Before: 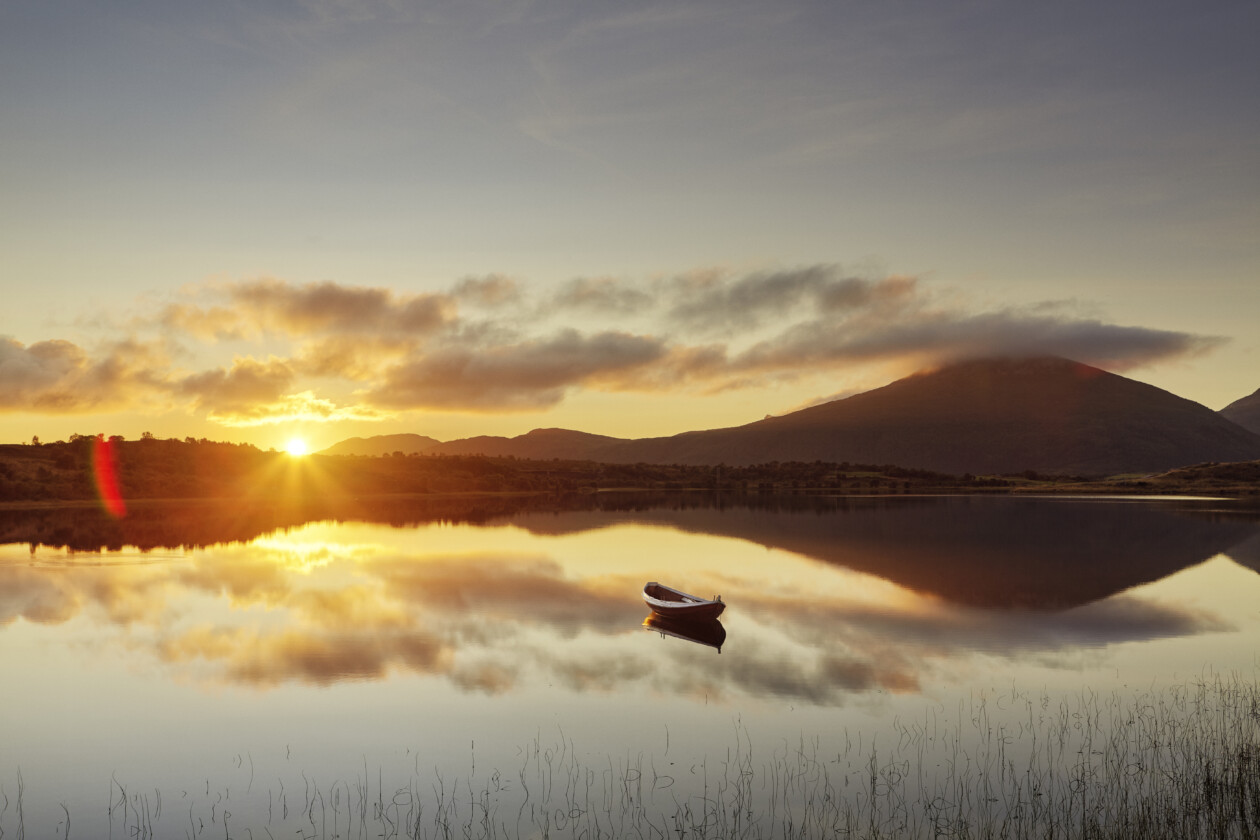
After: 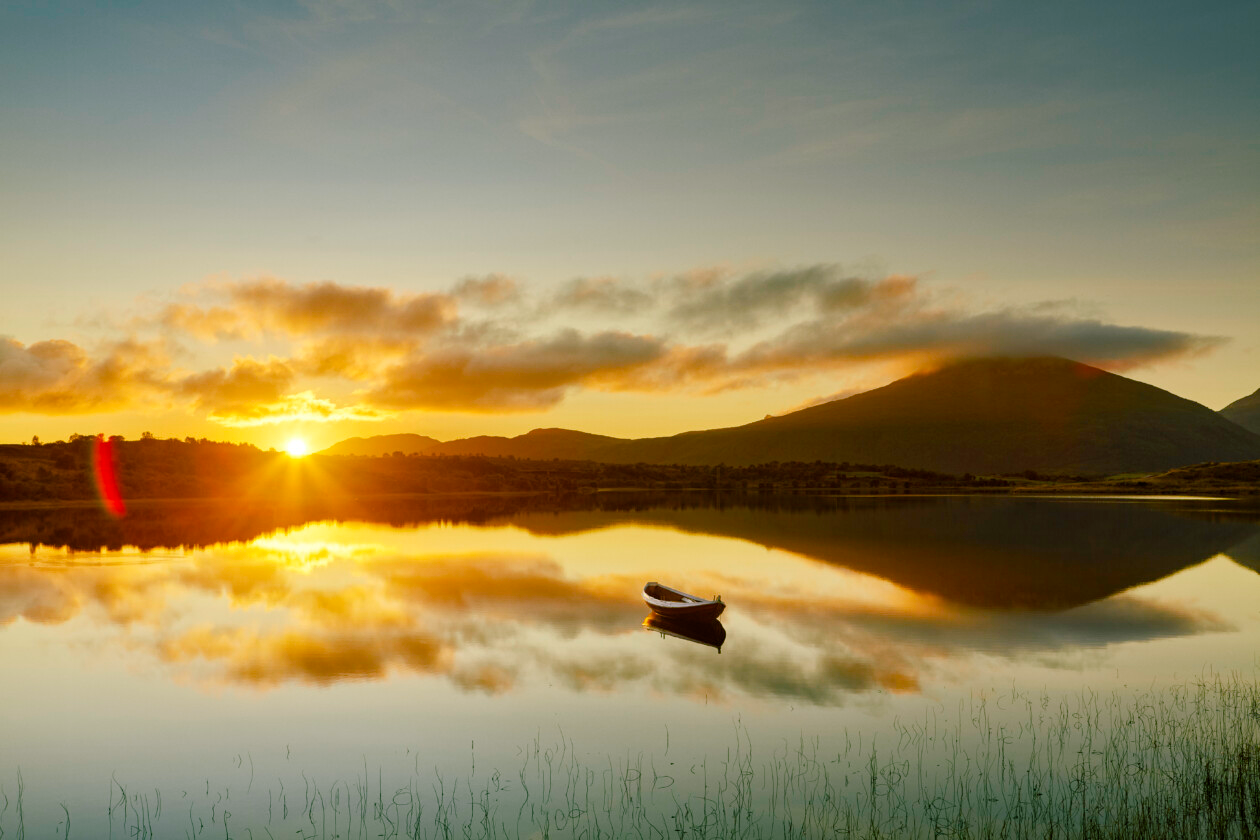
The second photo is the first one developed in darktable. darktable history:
color balance rgb: shadows lift › chroma 11.986%, shadows lift › hue 134.15°, perceptual saturation grading › global saturation 40.839%, perceptual saturation grading › highlights -25.773%, perceptual saturation grading › mid-tones 35.467%, perceptual saturation grading › shadows 34.713%
